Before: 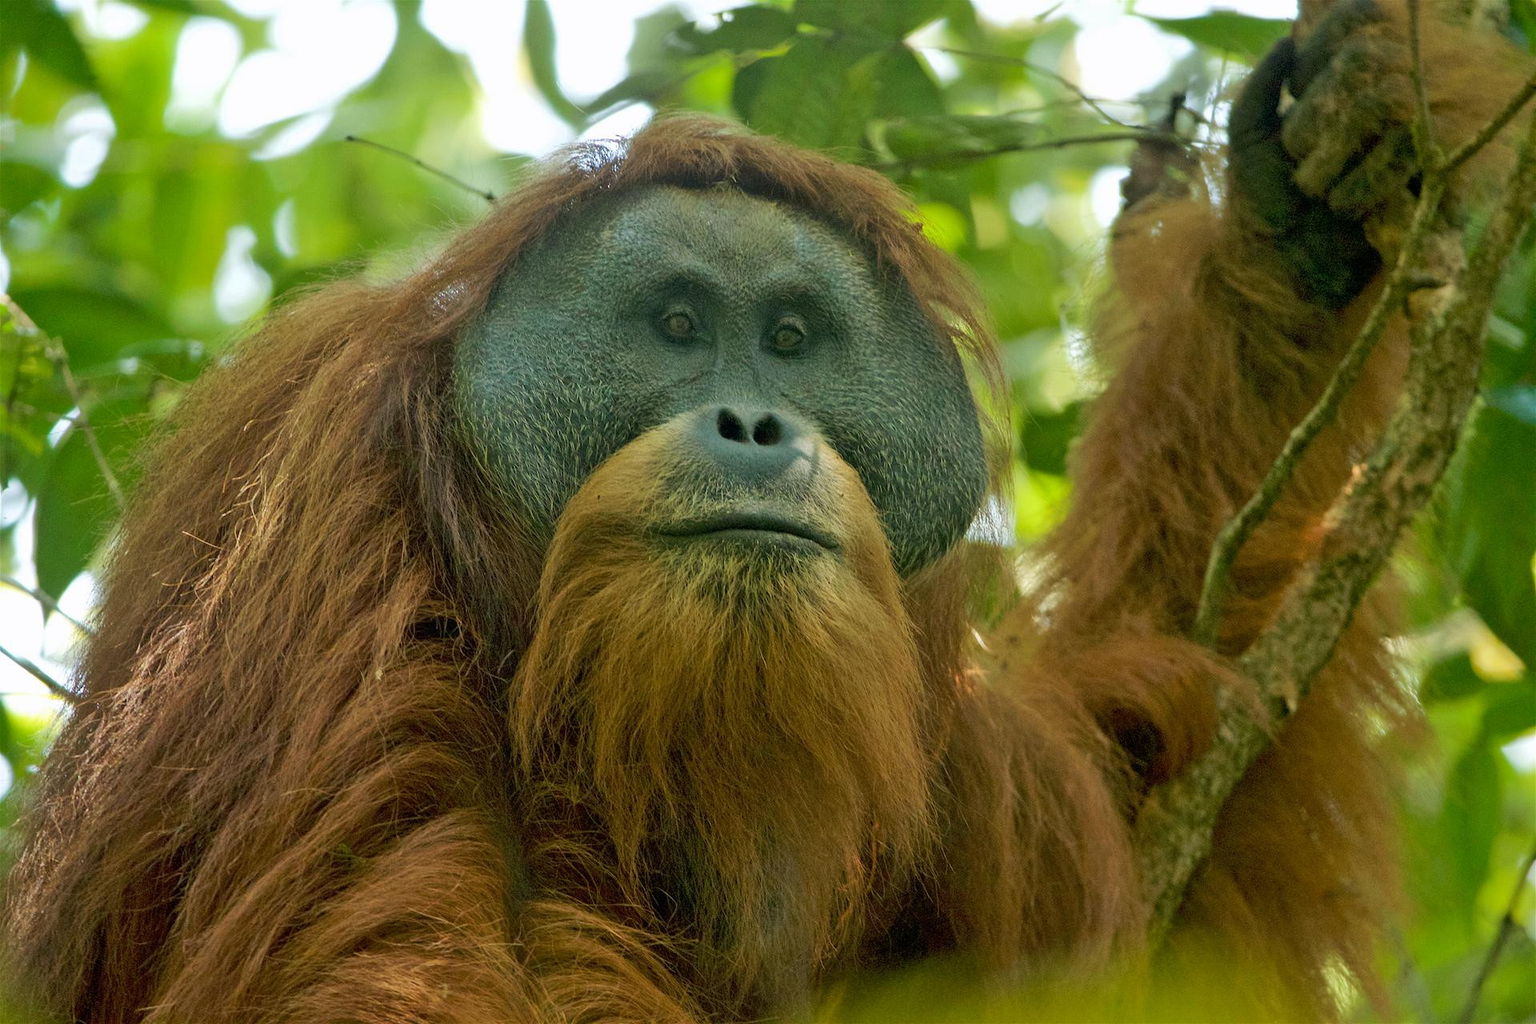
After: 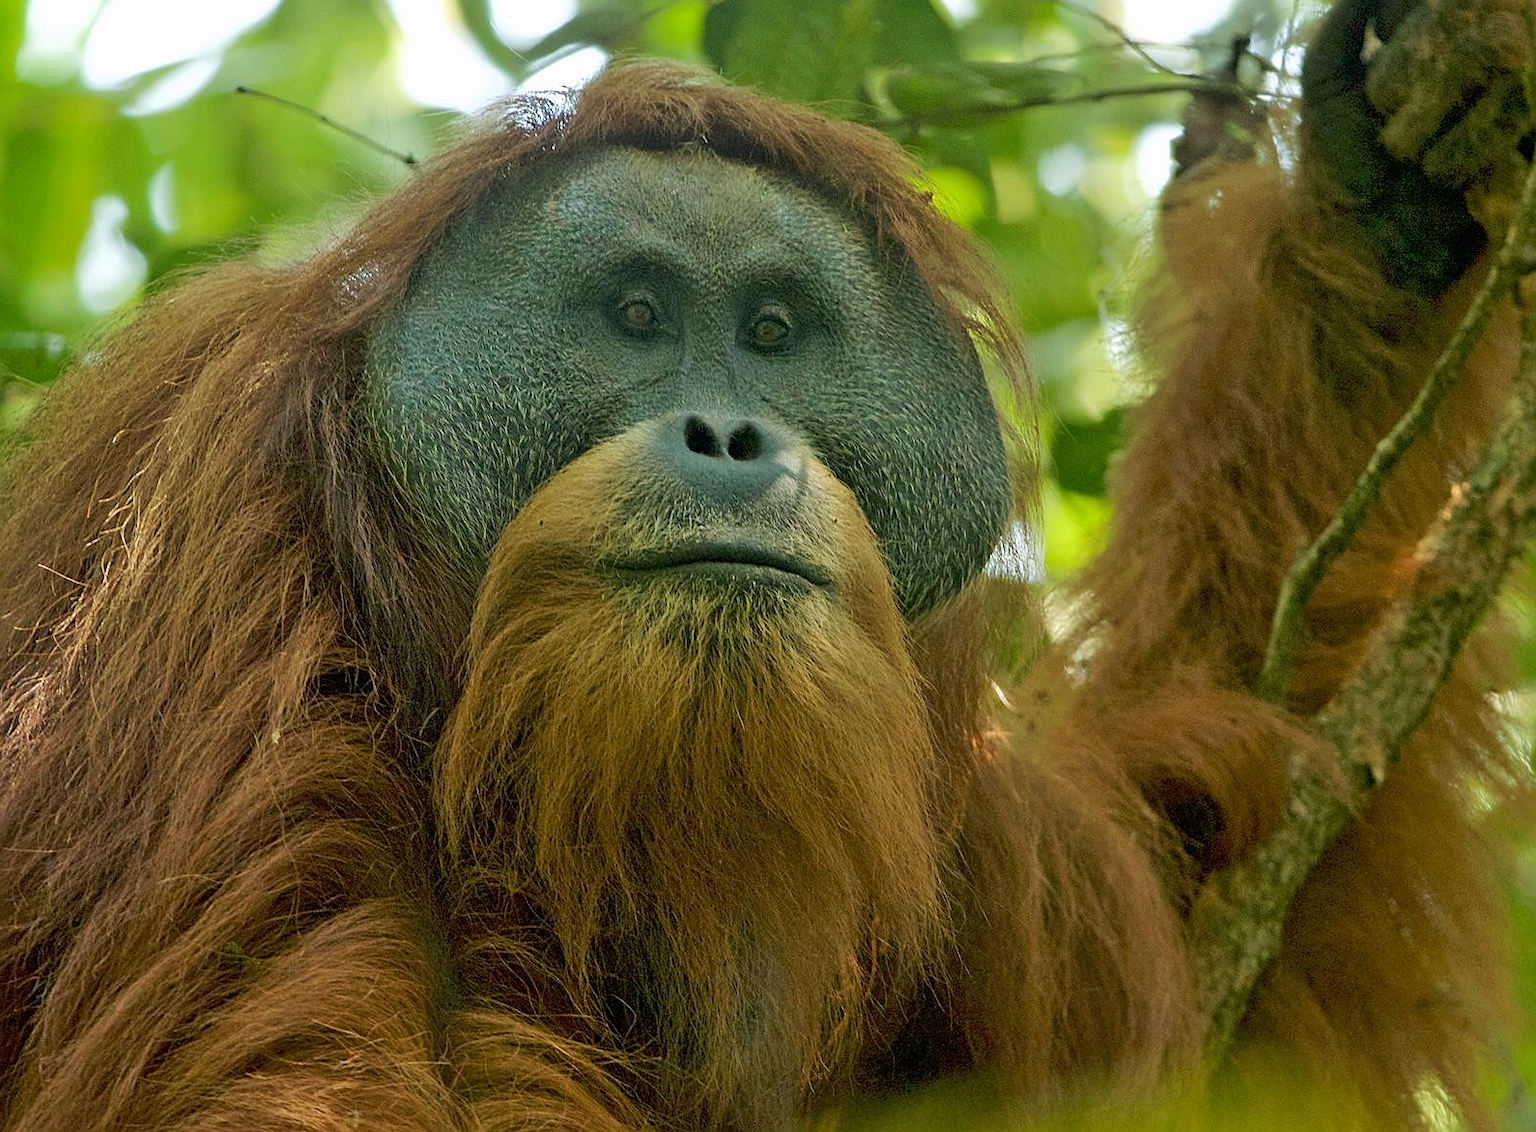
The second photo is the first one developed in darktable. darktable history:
sharpen: on, module defaults
crop: left 9.807%, top 6.259%, right 7.334%, bottom 2.177%
